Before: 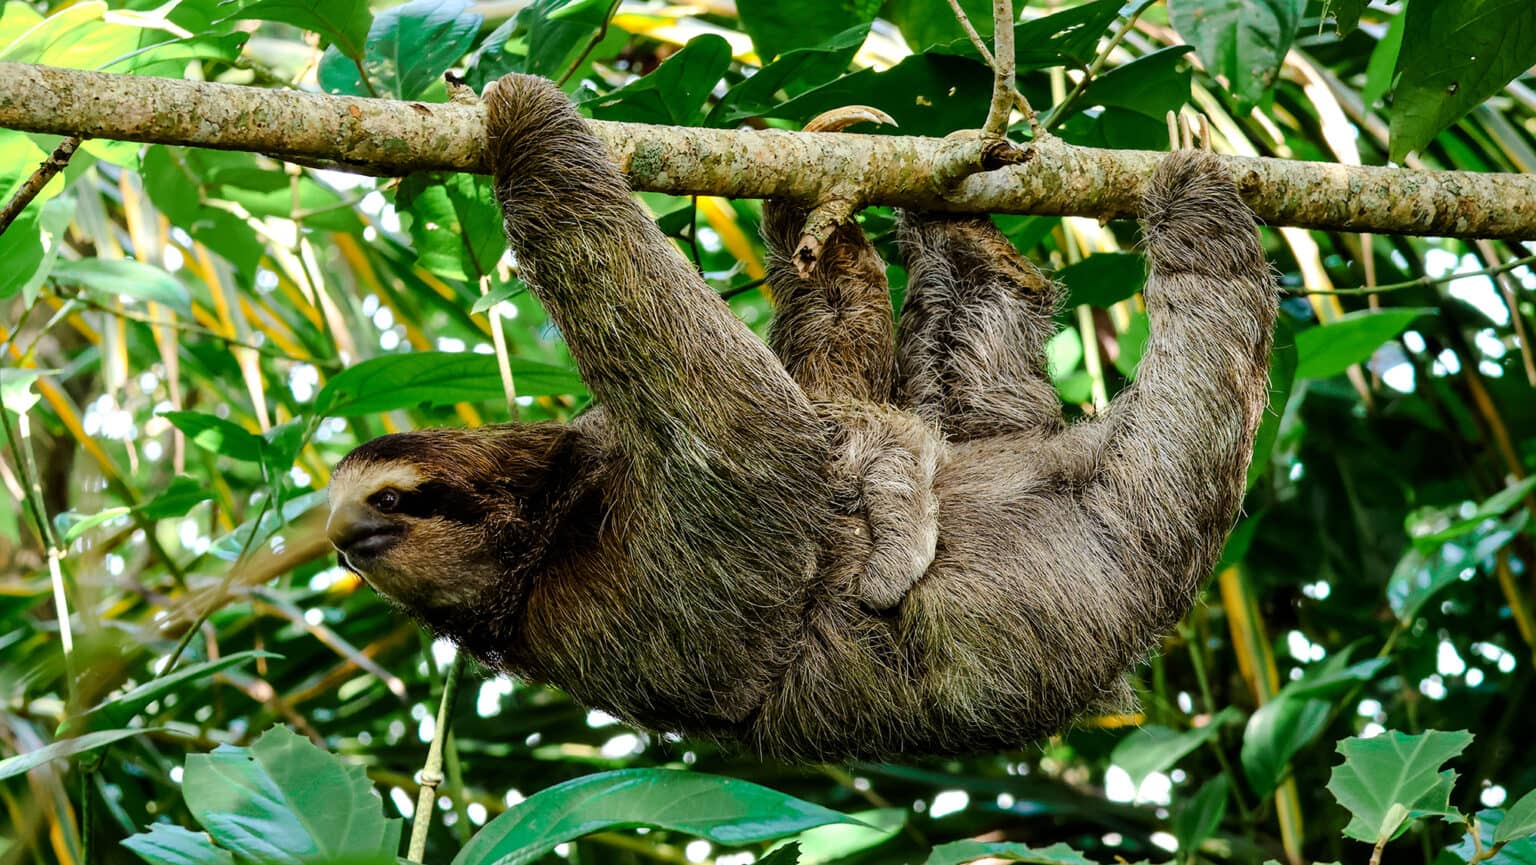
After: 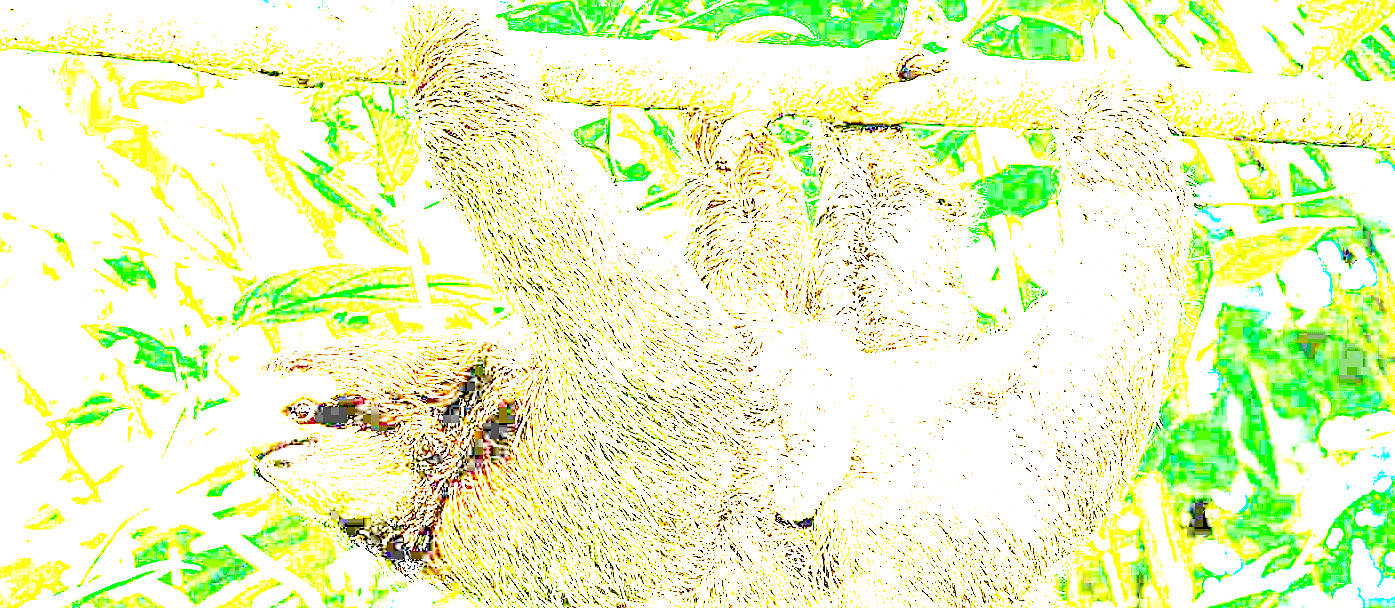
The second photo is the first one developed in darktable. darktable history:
exposure: exposure 8 EV, compensate highlight preservation false
sharpen: on, module defaults
crop: left 5.596%, top 10.314%, right 3.534%, bottom 19.395%
rgb levels: levels [[0.01, 0.419, 0.839], [0, 0.5, 1], [0, 0.5, 1]]
